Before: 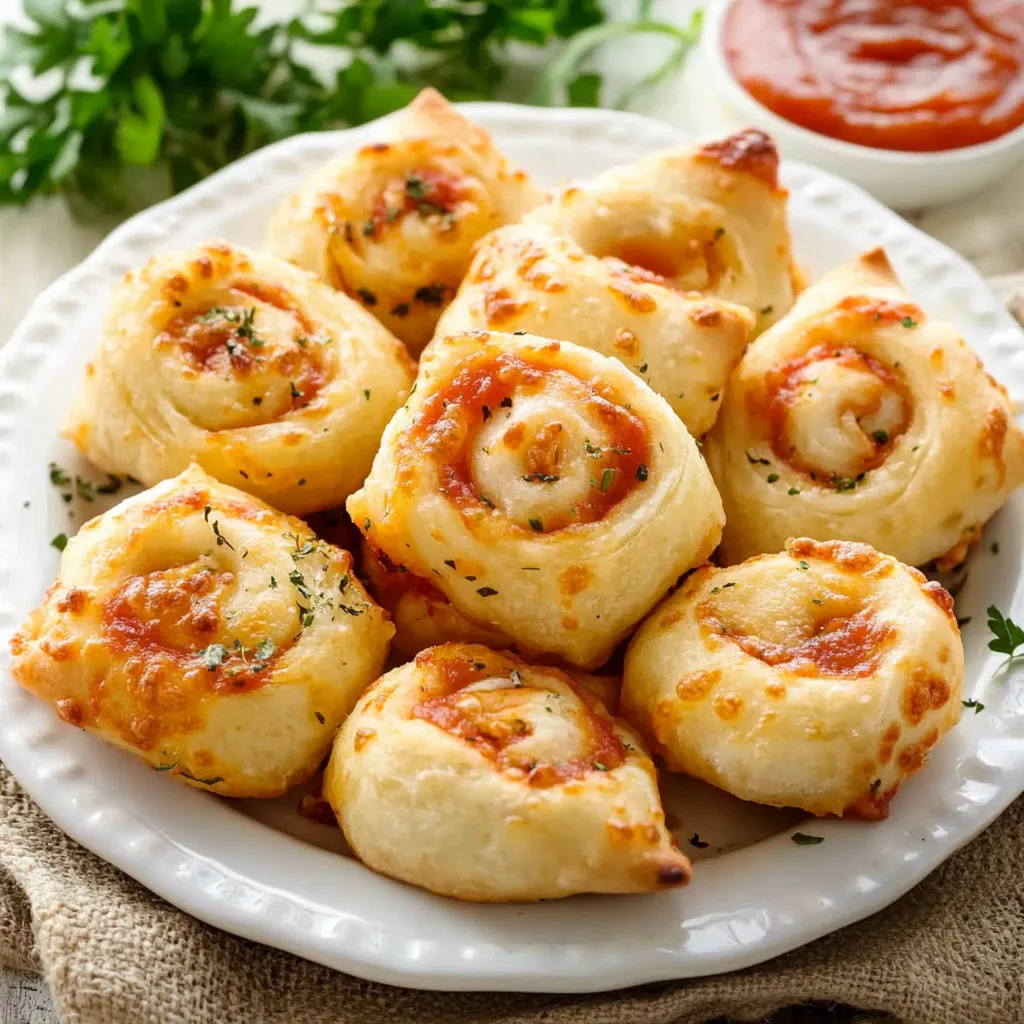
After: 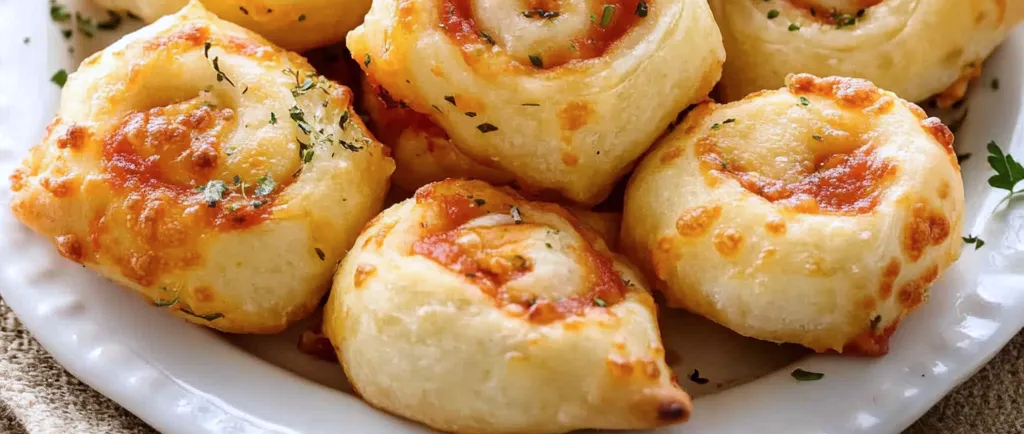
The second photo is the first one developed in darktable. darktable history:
color calibration: illuminant as shot in camera, x 0.358, y 0.373, temperature 4628.91 K
crop: top 45.394%, bottom 12.181%
